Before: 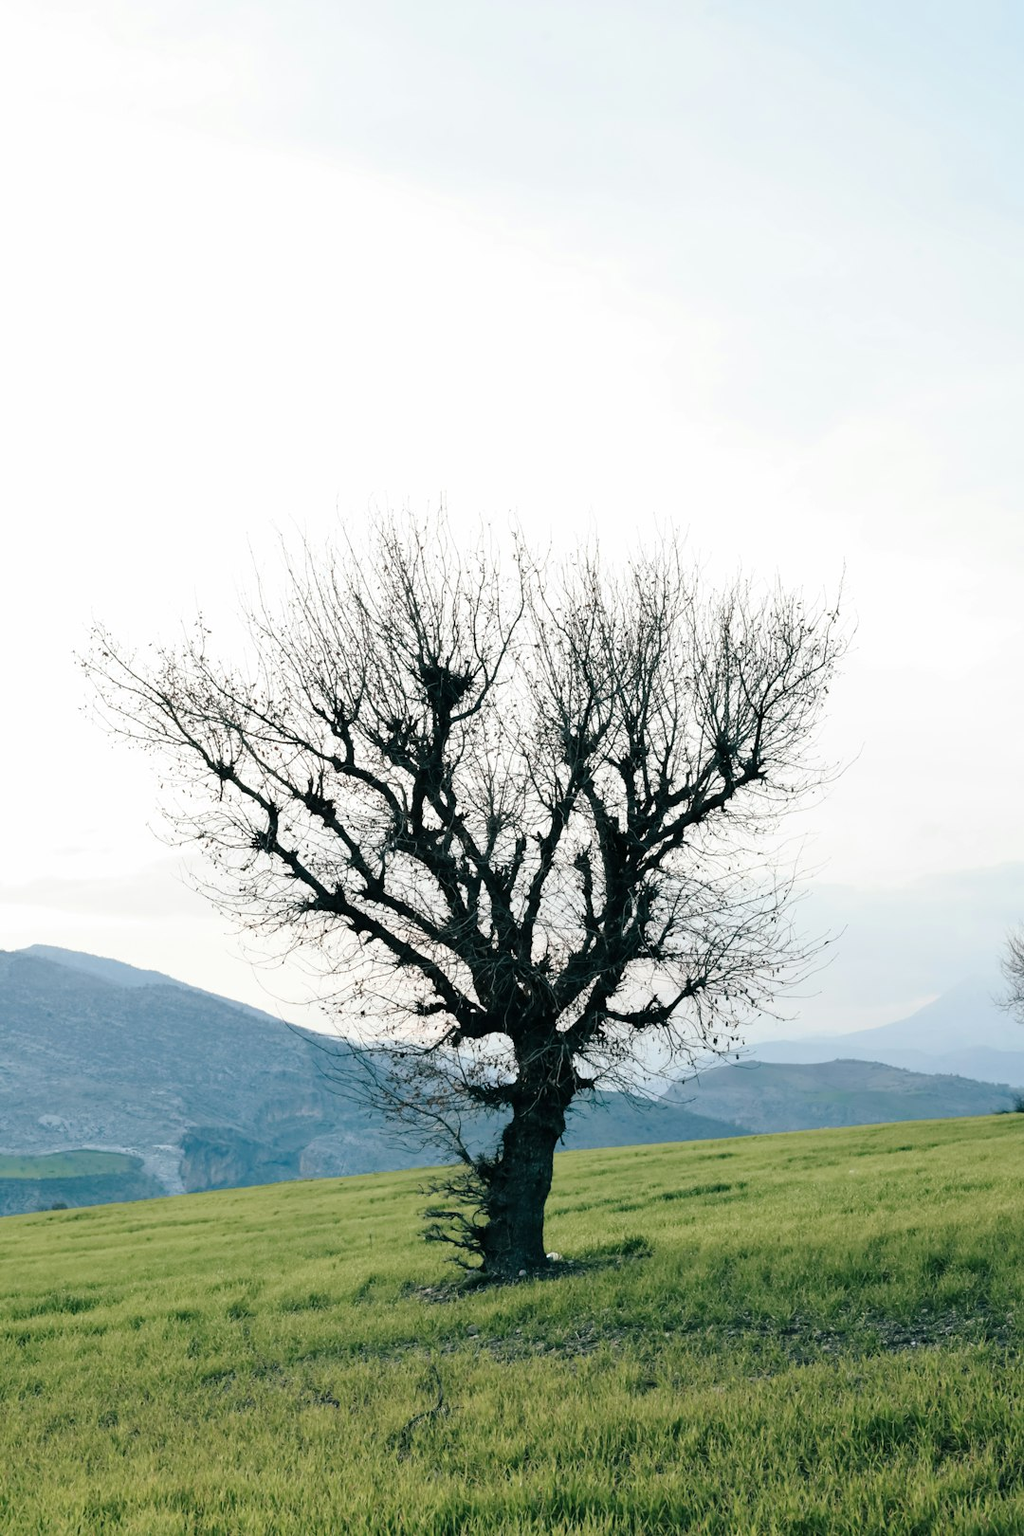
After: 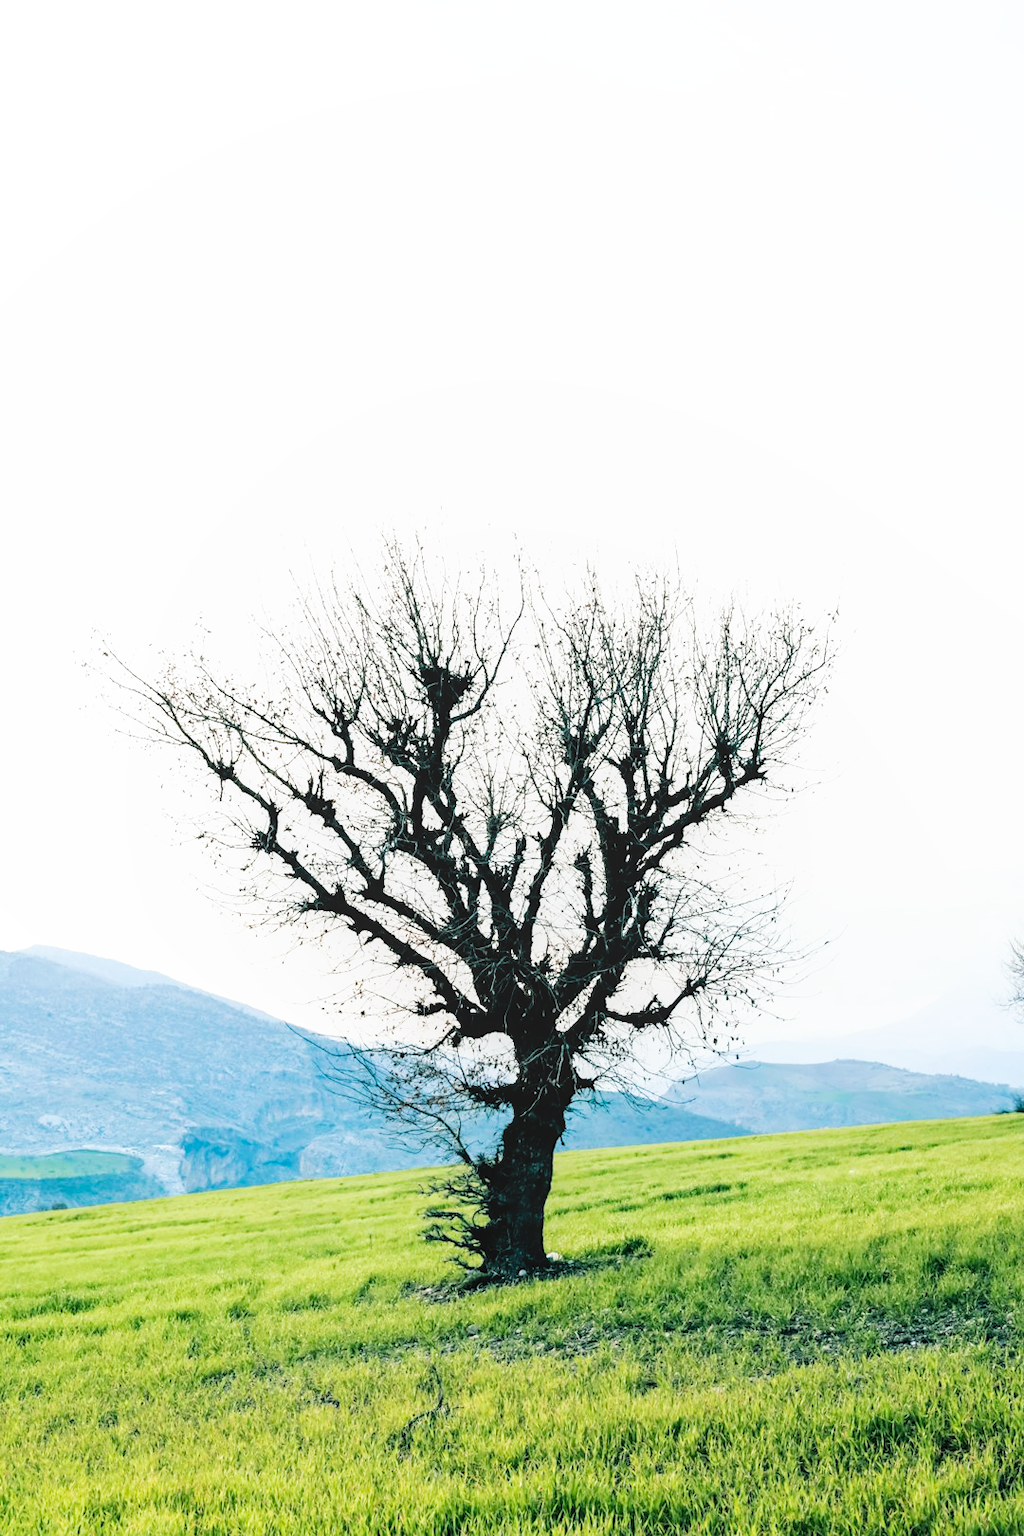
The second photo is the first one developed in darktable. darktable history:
local contrast: detail 110%
color balance rgb: perceptual saturation grading › global saturation 20%, global vibrance 20%
exposure: black level correction 0, exposure 1.2 EV, compensate highlight preservation false
filmic rgb: black relative exposure -5 EV, white relative exposure 3.5 EV, hardness 3.19, contrast 1.3, highlights saturation mix -50%
